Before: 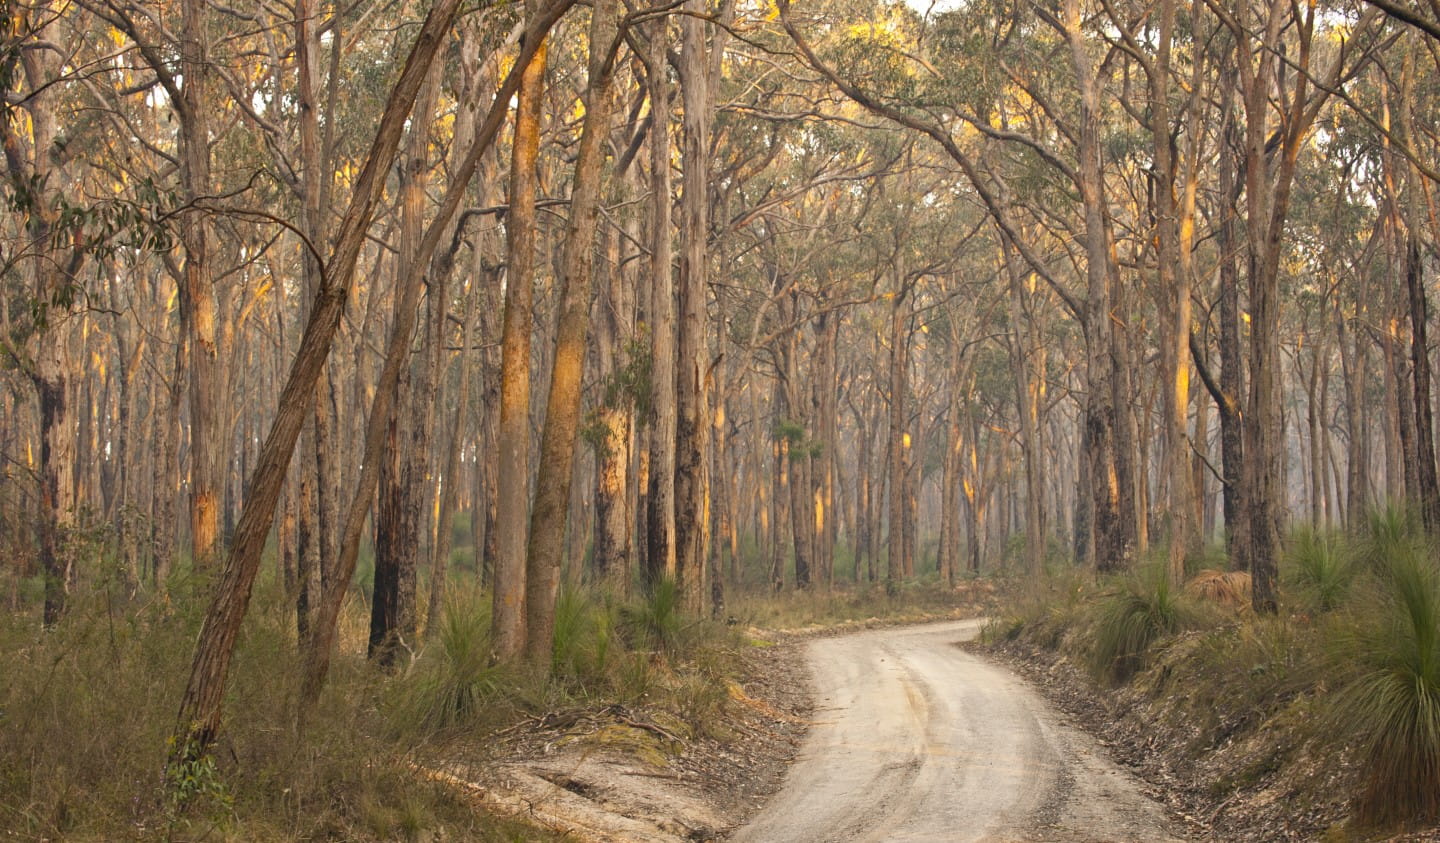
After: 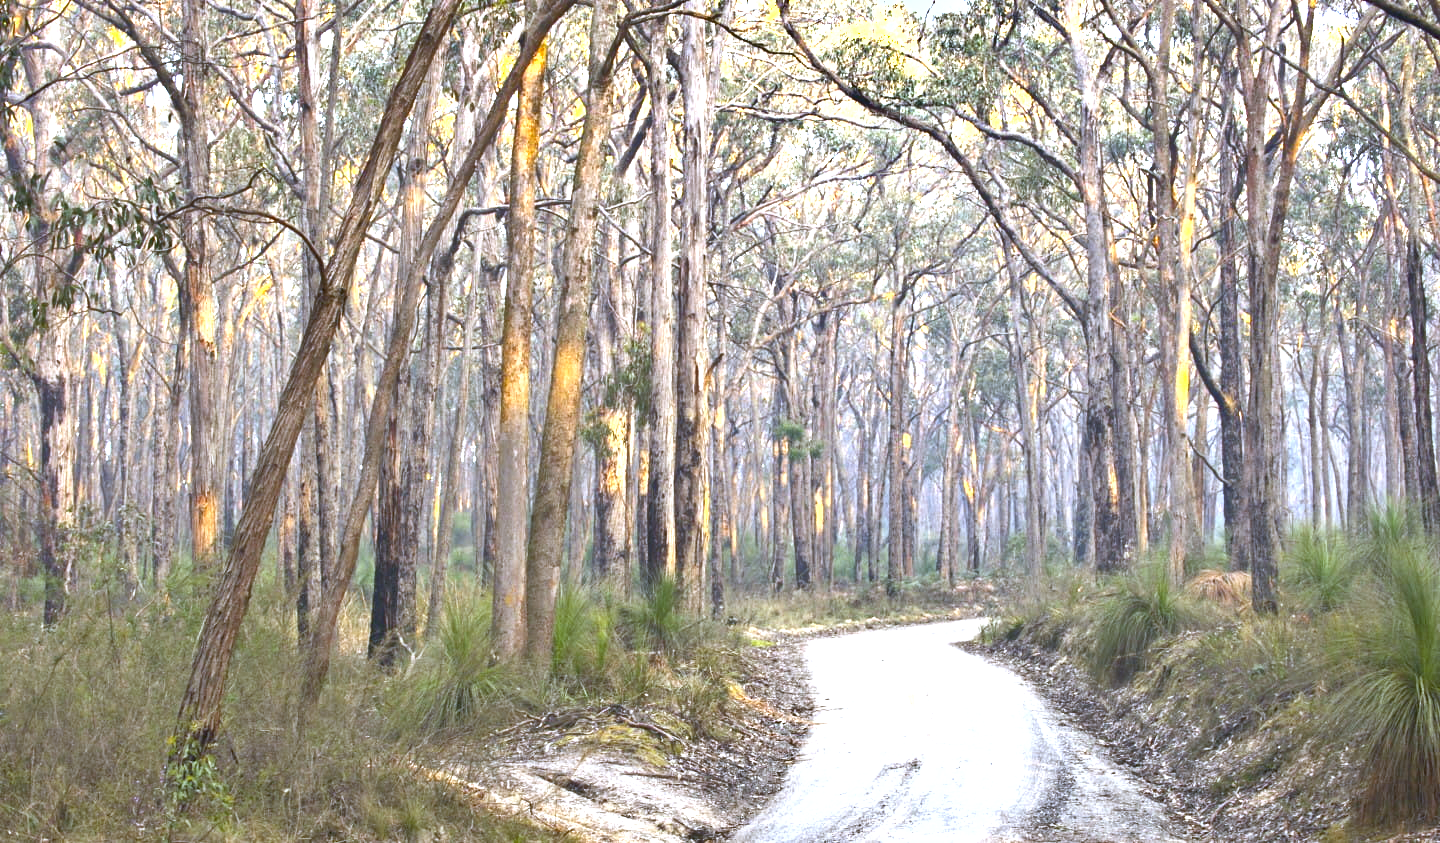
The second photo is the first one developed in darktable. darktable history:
graduated density: rotation -180°, offset 24.95
exposure: black level correction 0.001, exposure 1.646 EV, compensate exposure bias true, compensate highlight preservation false
white balance: red 0.871, blue 1.249
shadows and highlights: shadows 12, white point adjustment 1.2, soften with gaussian
